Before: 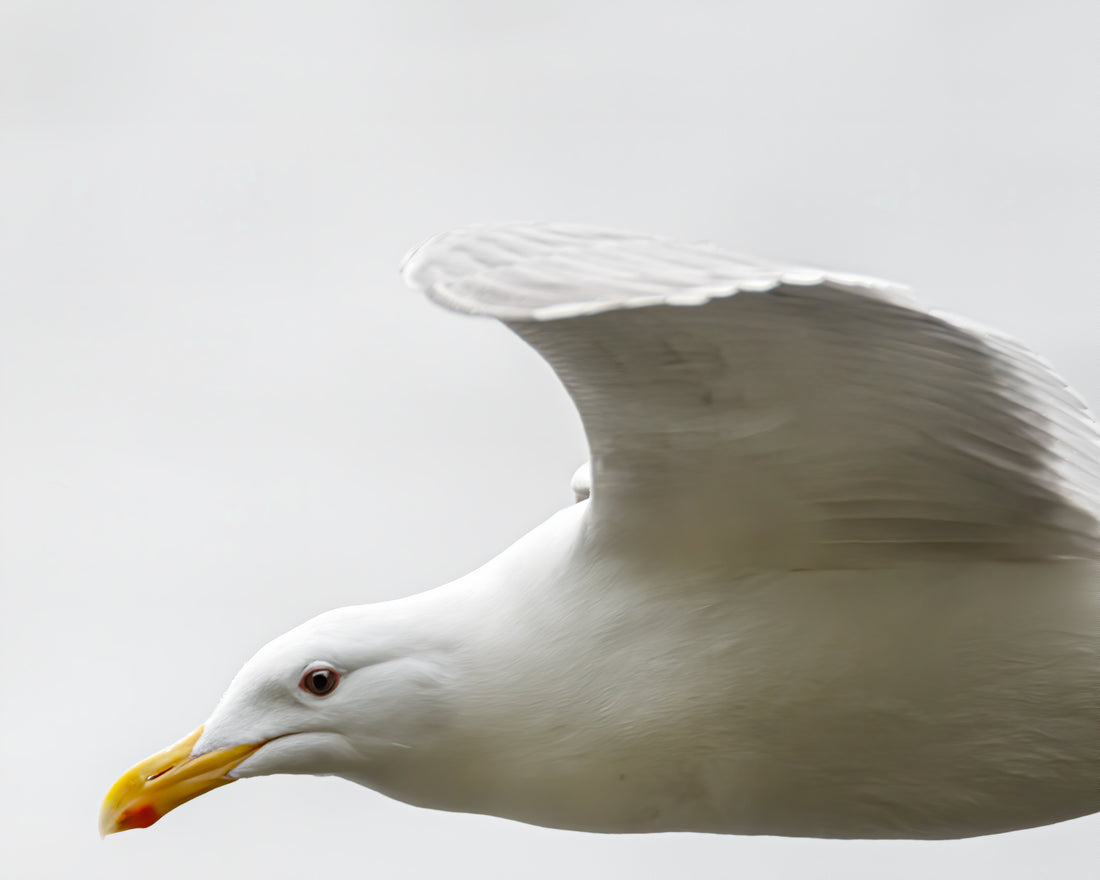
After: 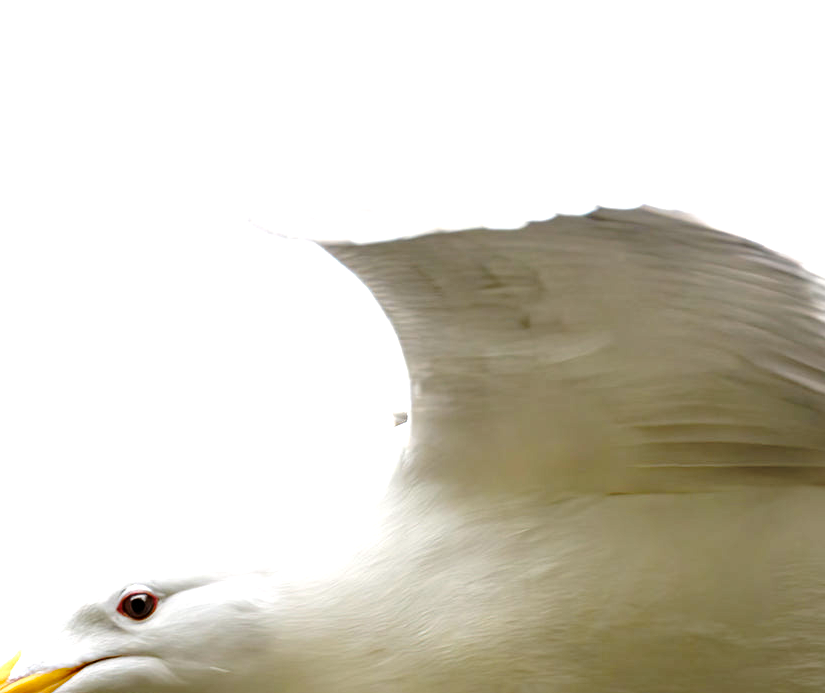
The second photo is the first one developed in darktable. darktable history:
base curve: curves: ch0 [(0, 0) (0.073, 0.04) (0.157, 0.139) (0.492, 0.492) (0.758, 0.758) (1, 1)], preserve colors none
exposure: black level correction 0, exposure 1 EV, compensate highlight preservation false
haze removal: adaptive false
color balance rgb: highlights gain › chroma 0.196%, highlights gain › hue 332.97°, perceptual saturation grading › global saturation 0.423%
crop: left 16.546%, top 8.712%, right 8.385%, bottom 12.465%
